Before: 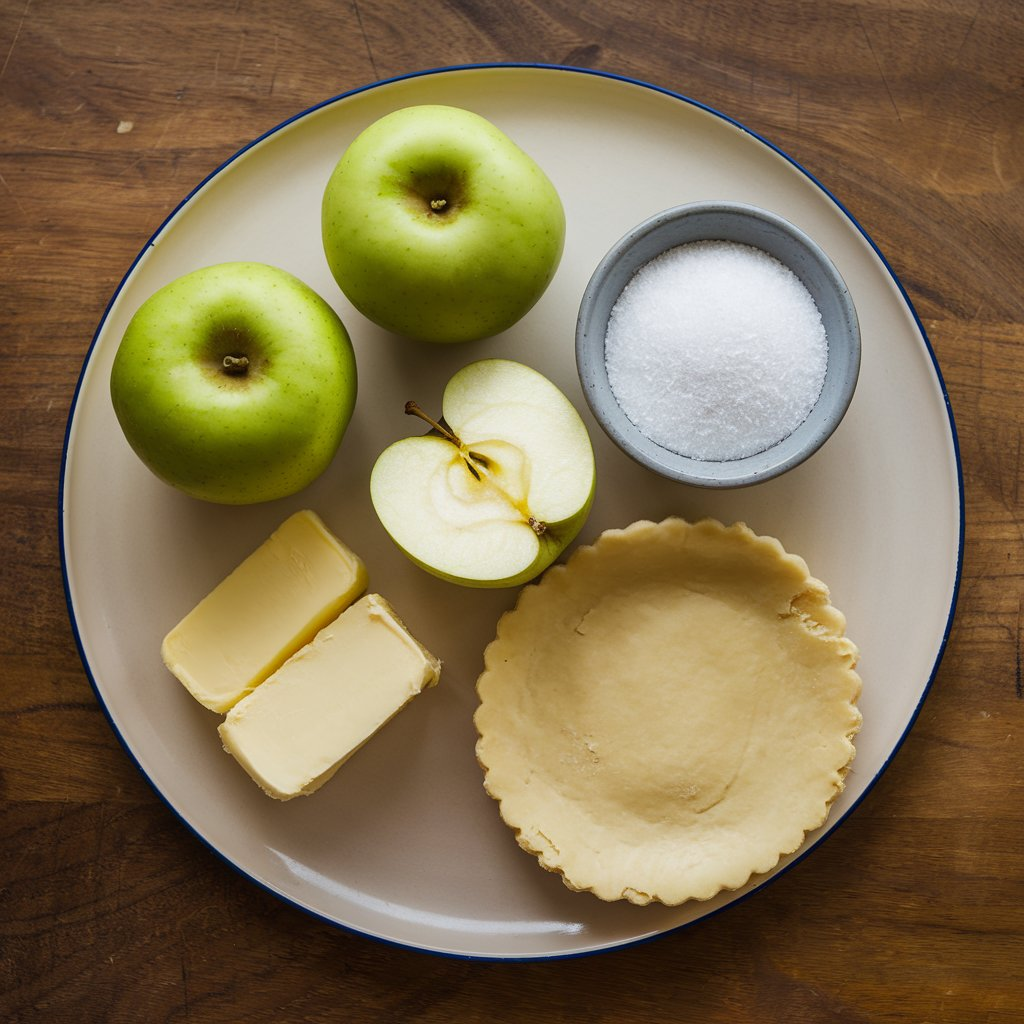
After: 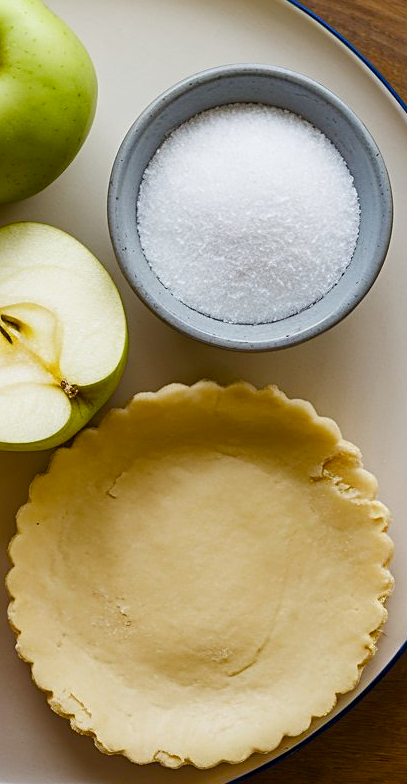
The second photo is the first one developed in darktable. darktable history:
tone equalizer: on, module defaults
crop: left 45.721%, top 13.393%, right 14.118%, bottom 10.01%
sharpen: radius 2.529, amount 0.323
color balance rgb: perceptual saturation grading › global saturation 20%, perceptual saturation grading › highlights -25%, perceptual saturation grading › shadows 25%
